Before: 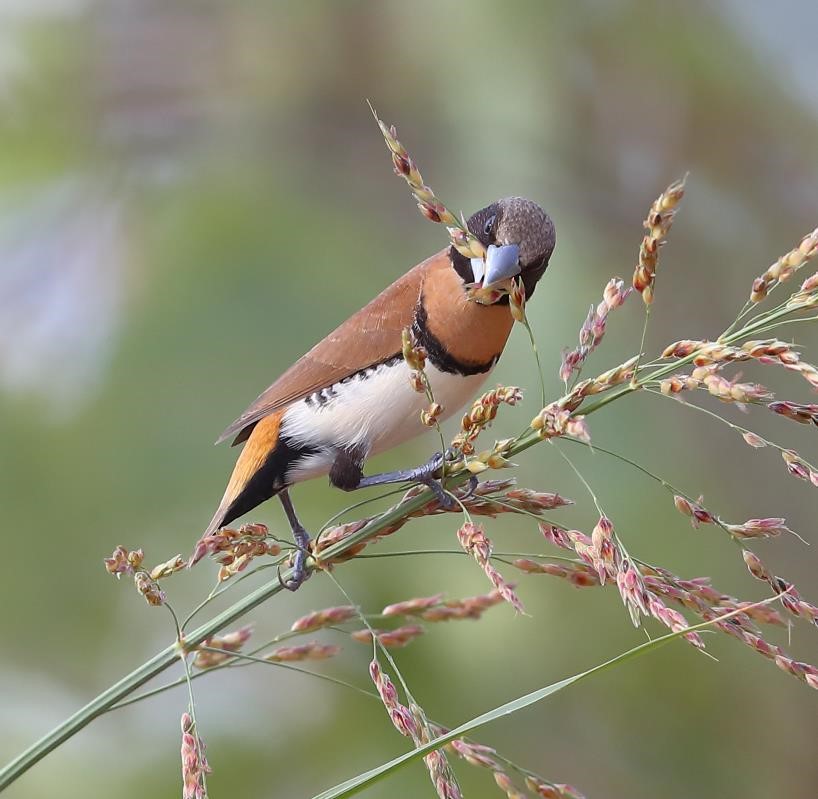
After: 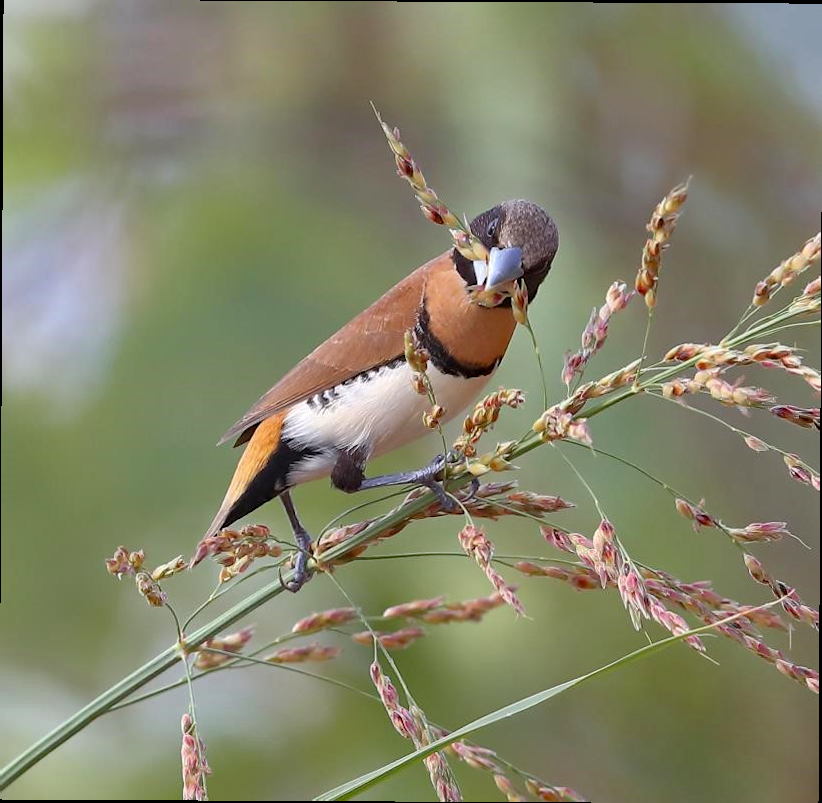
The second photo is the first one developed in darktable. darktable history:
haze removal: compatibility mode true, adaptive false
crop and rotate: angle -0.292°
